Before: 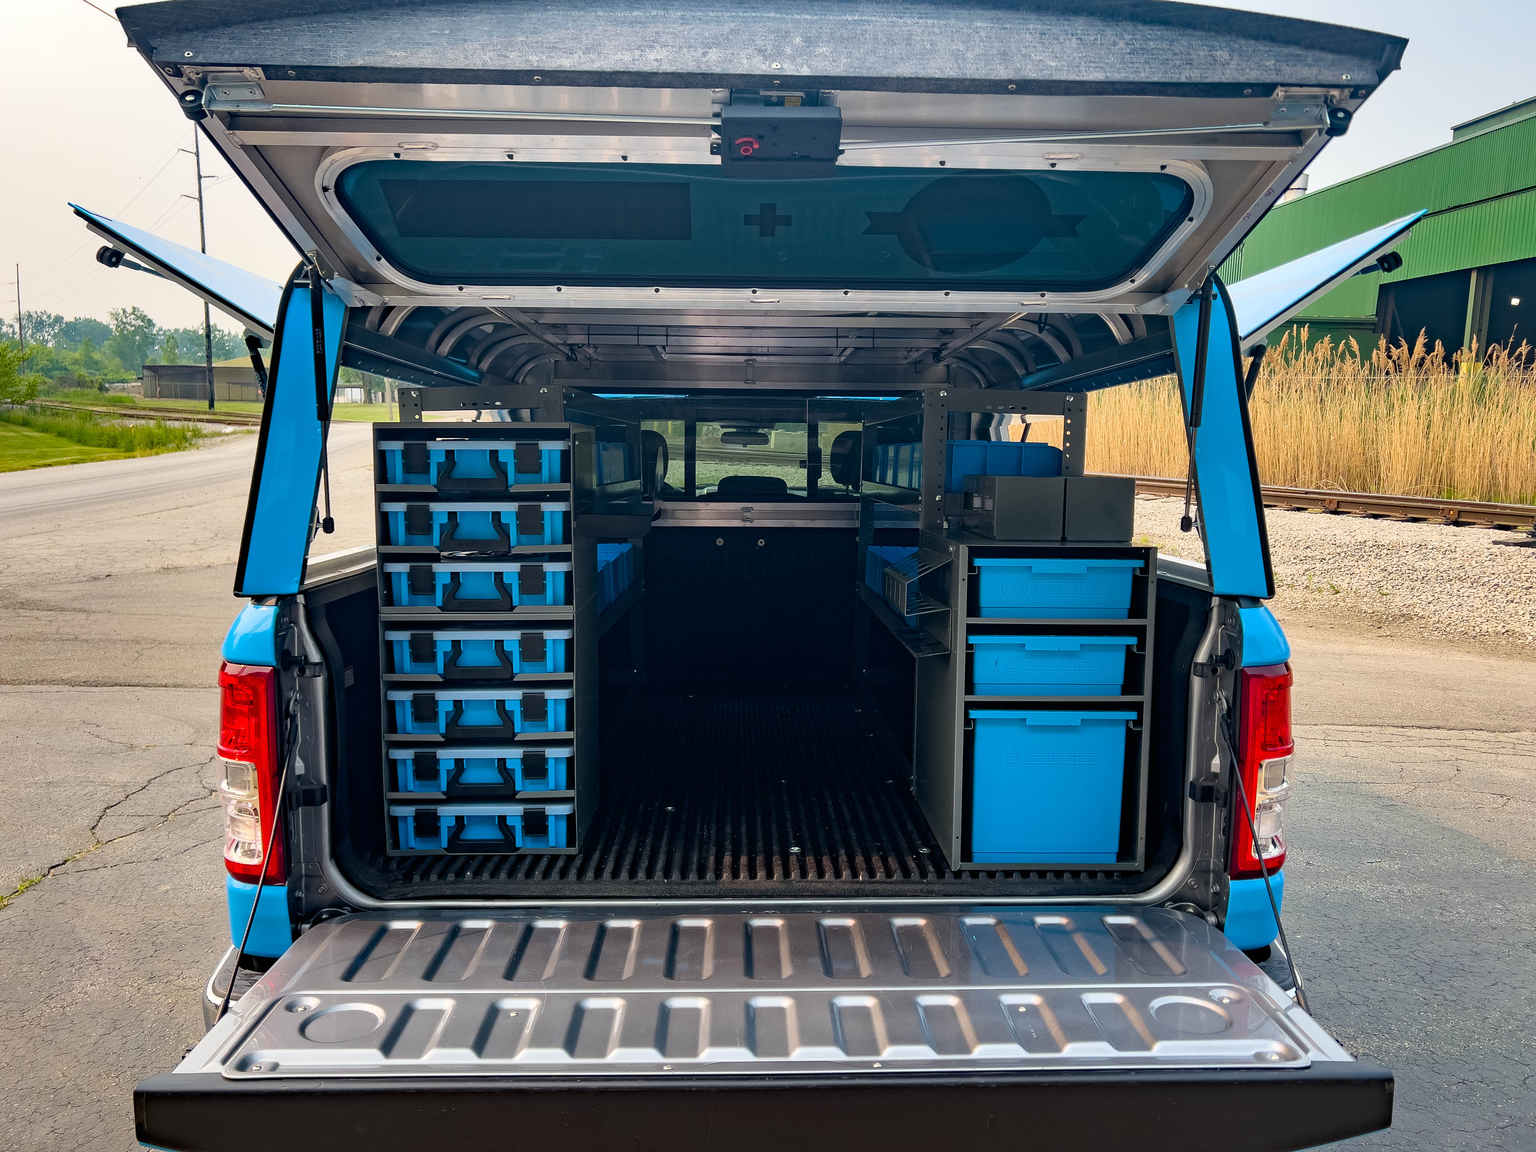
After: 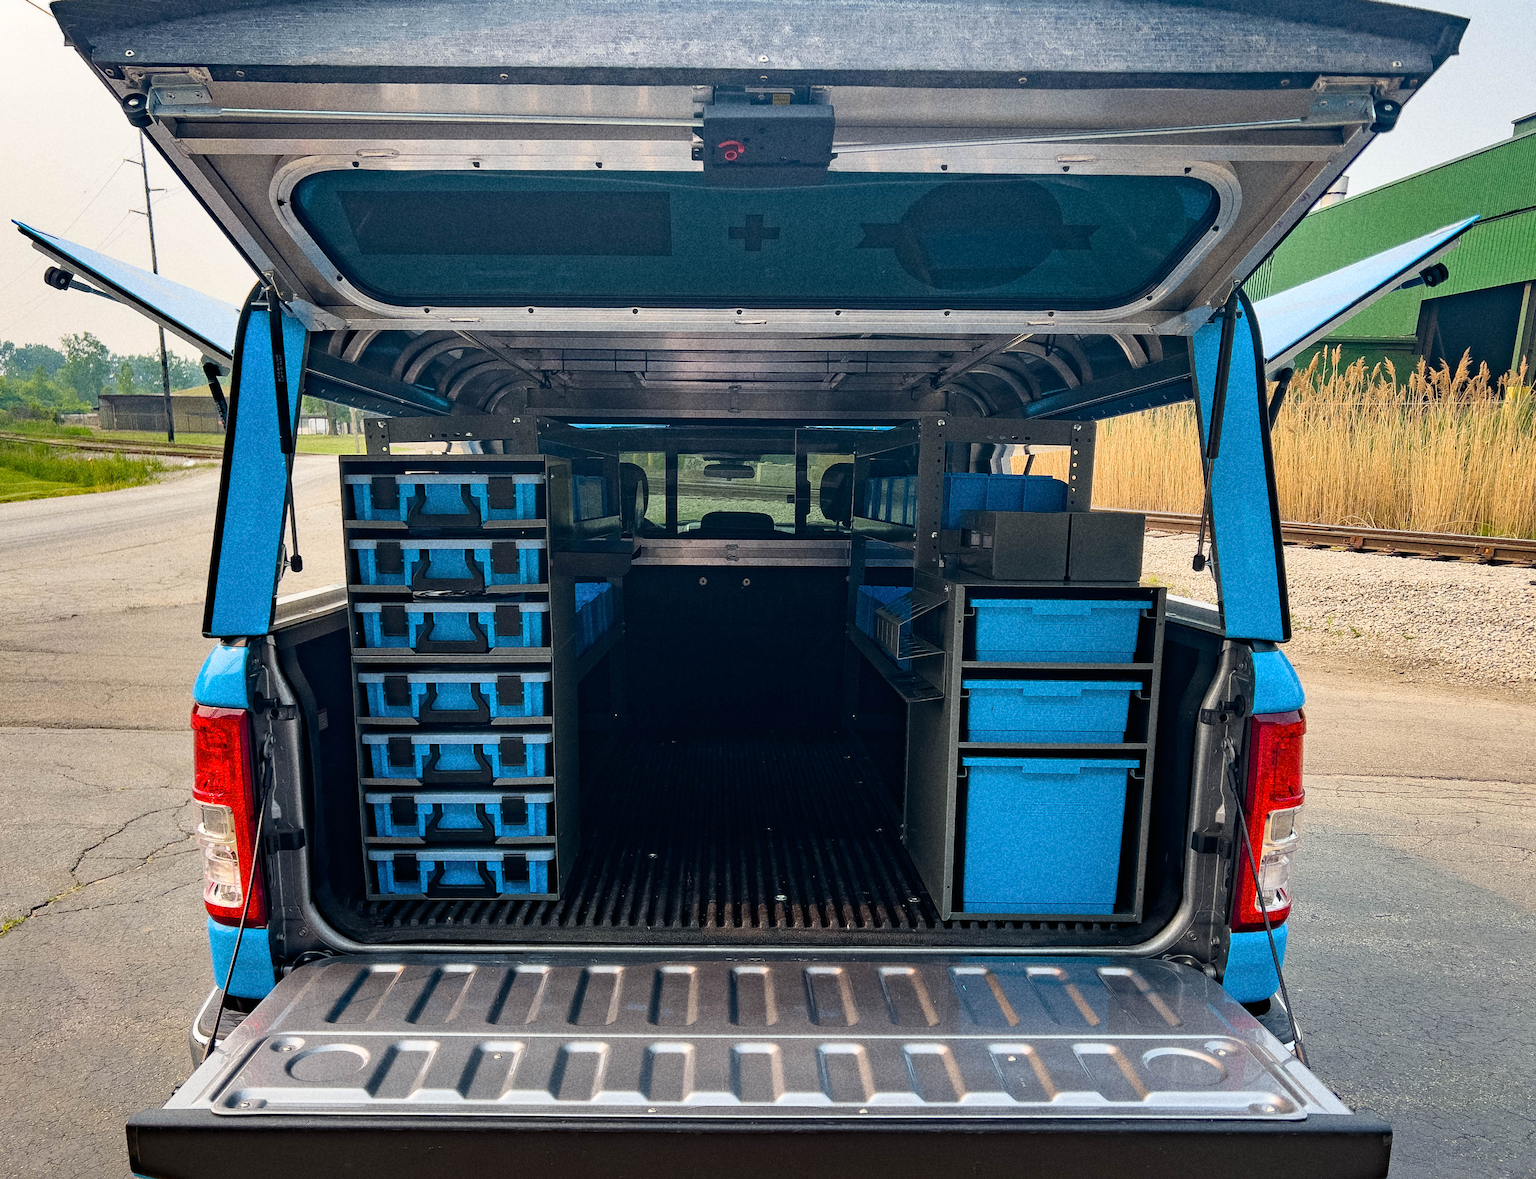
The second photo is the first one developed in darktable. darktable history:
rotate and perspective: rotation 0.074°, lens shift (vertical) 0.096, lens shift (horizontal) -0.041, crop left 0.043, crop right 0.952, crop top 0.024, crop bottom 0.979
grain: coarseness 11.82 ISO, strength 36.67%, mid-tones bias 74.17%
